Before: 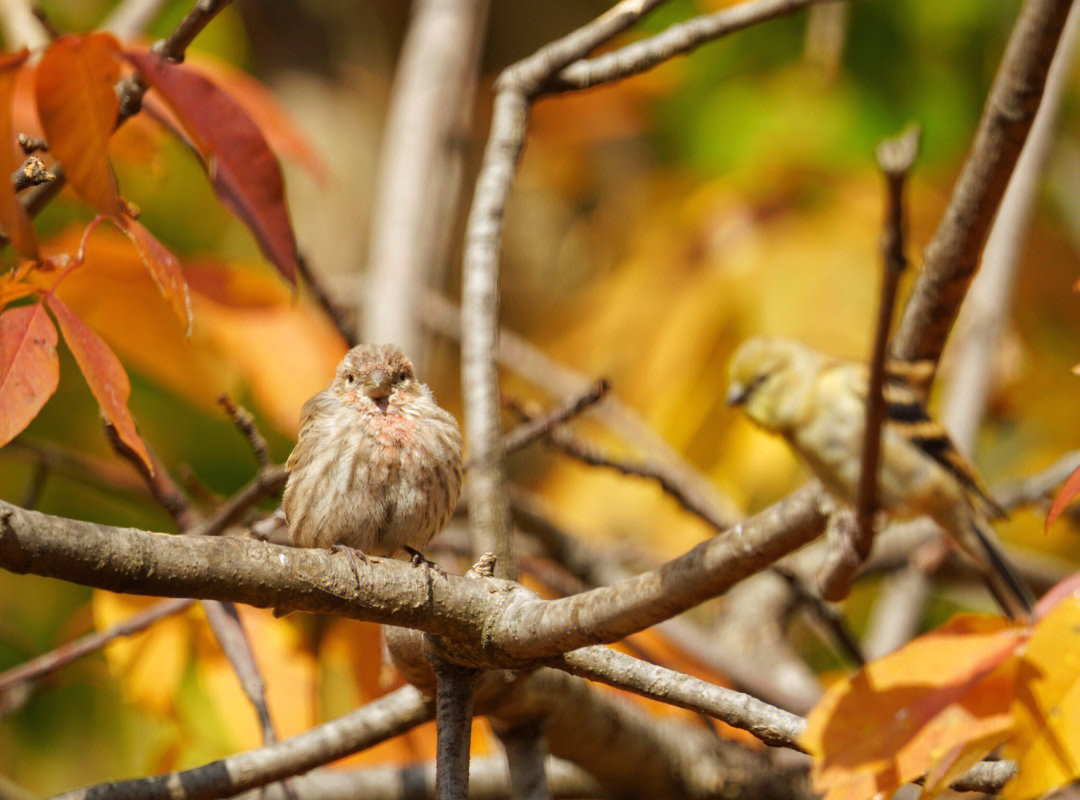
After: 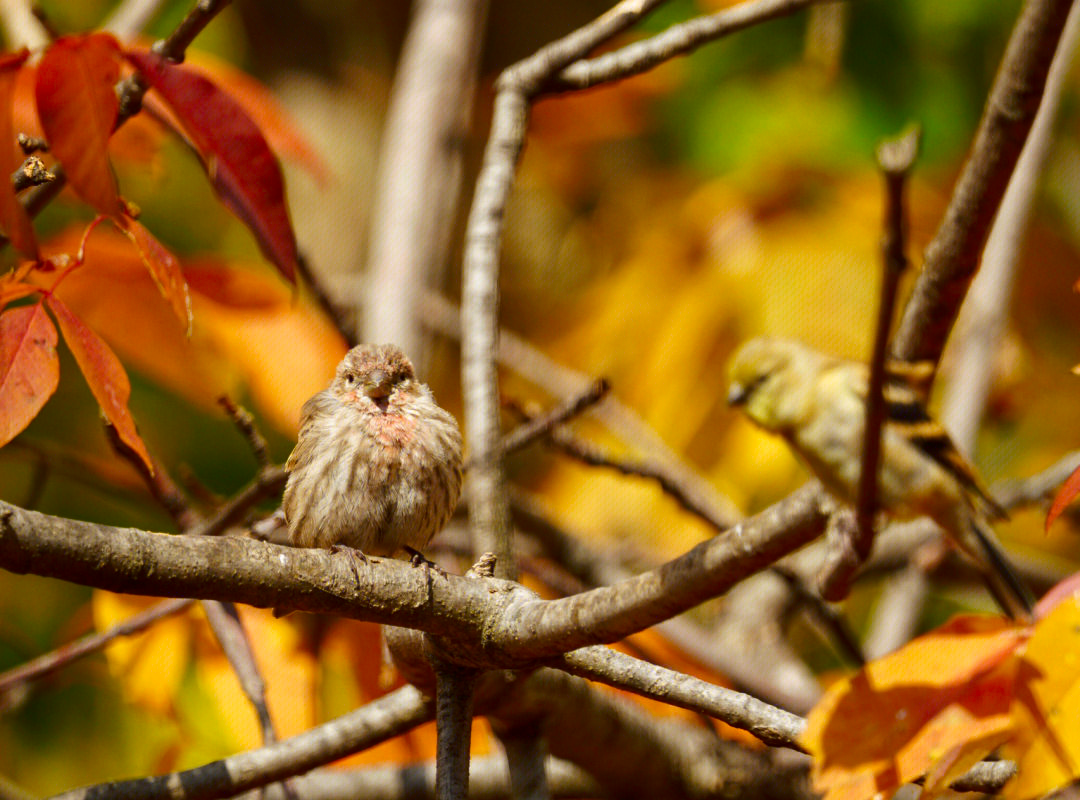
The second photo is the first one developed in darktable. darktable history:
contrast brightness saturation: contrast 0.117, brightness -0.119, saturation 0.198
